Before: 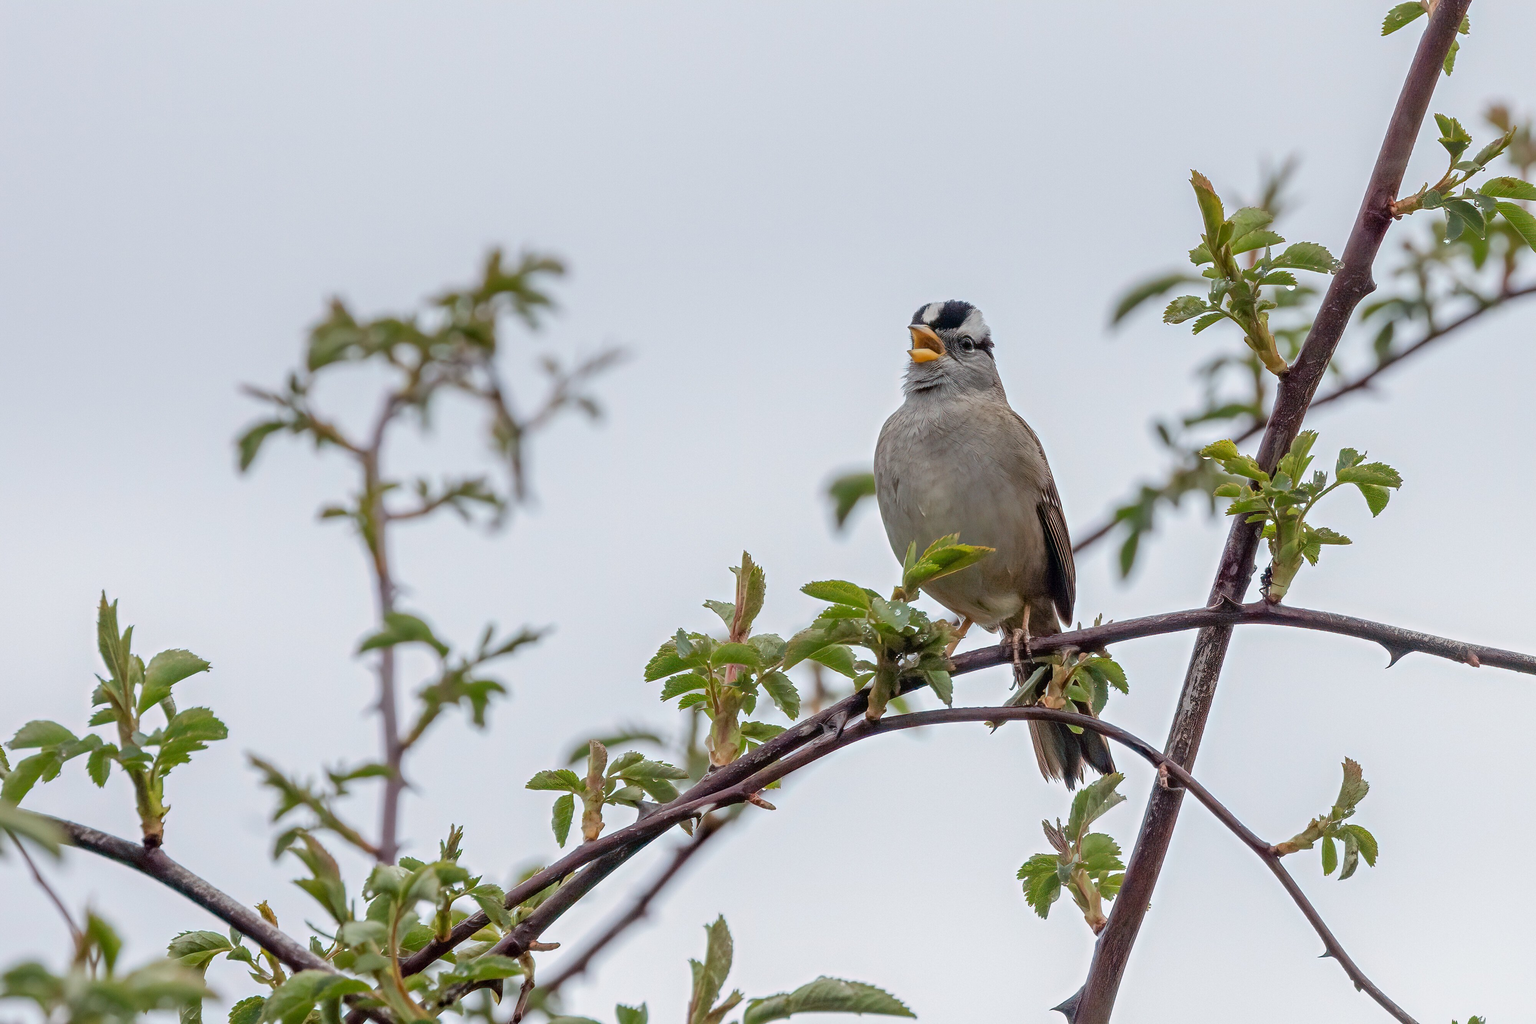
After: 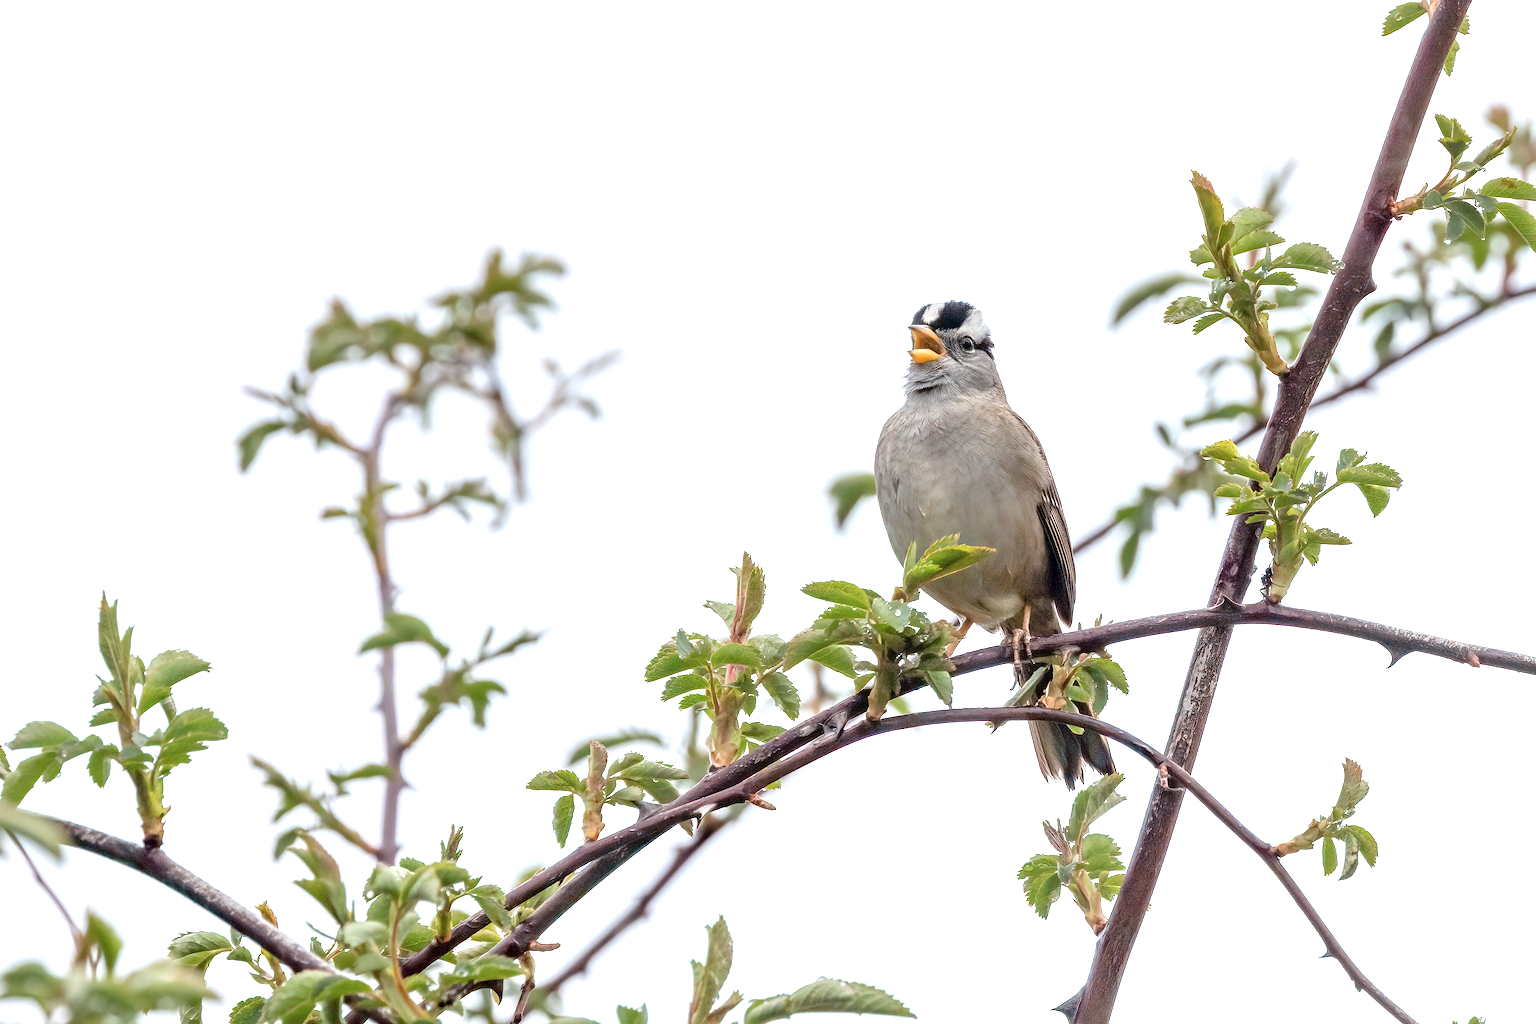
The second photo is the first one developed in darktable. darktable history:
exposure: black level correction 0.001, exposure 0.955 EV, compensate highlight preservation false
contrast brightness saturation: saturation -0.104
